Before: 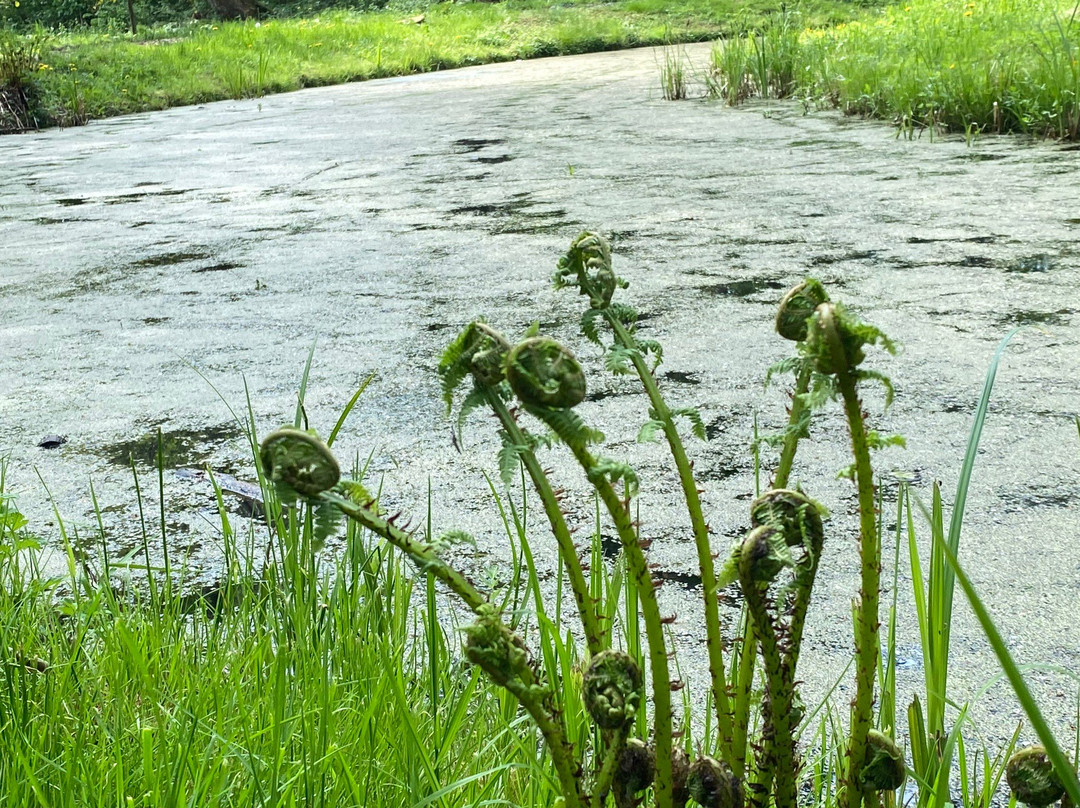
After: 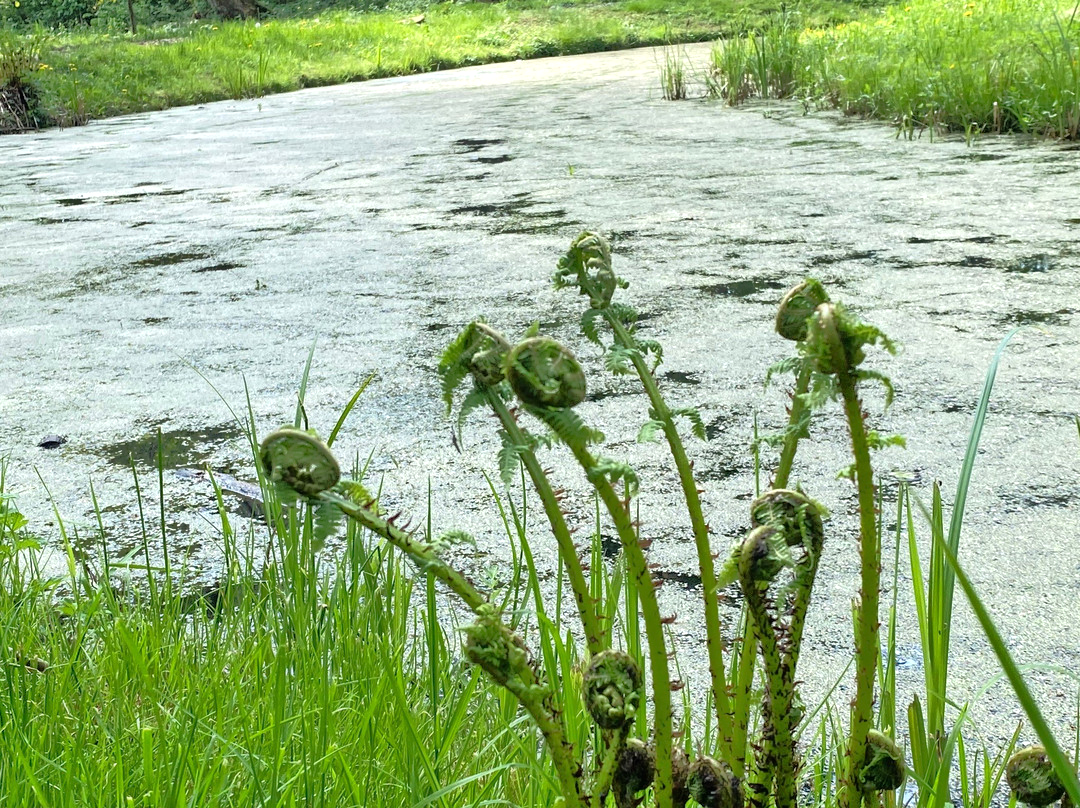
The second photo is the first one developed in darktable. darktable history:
tone equalizer: -8 EV -0.491 EV, -7 EV -0.332 EV, -6 EV -0.077 EV, -5 EV 0.439 EV, -4 EV 0.987 EV, -3 EV 0.808 EV, -2 EV -0.009 EV, -1 EV 0.124 EV, +0 EV -0.034 EV, mask exposure compensation -0.507 EV
